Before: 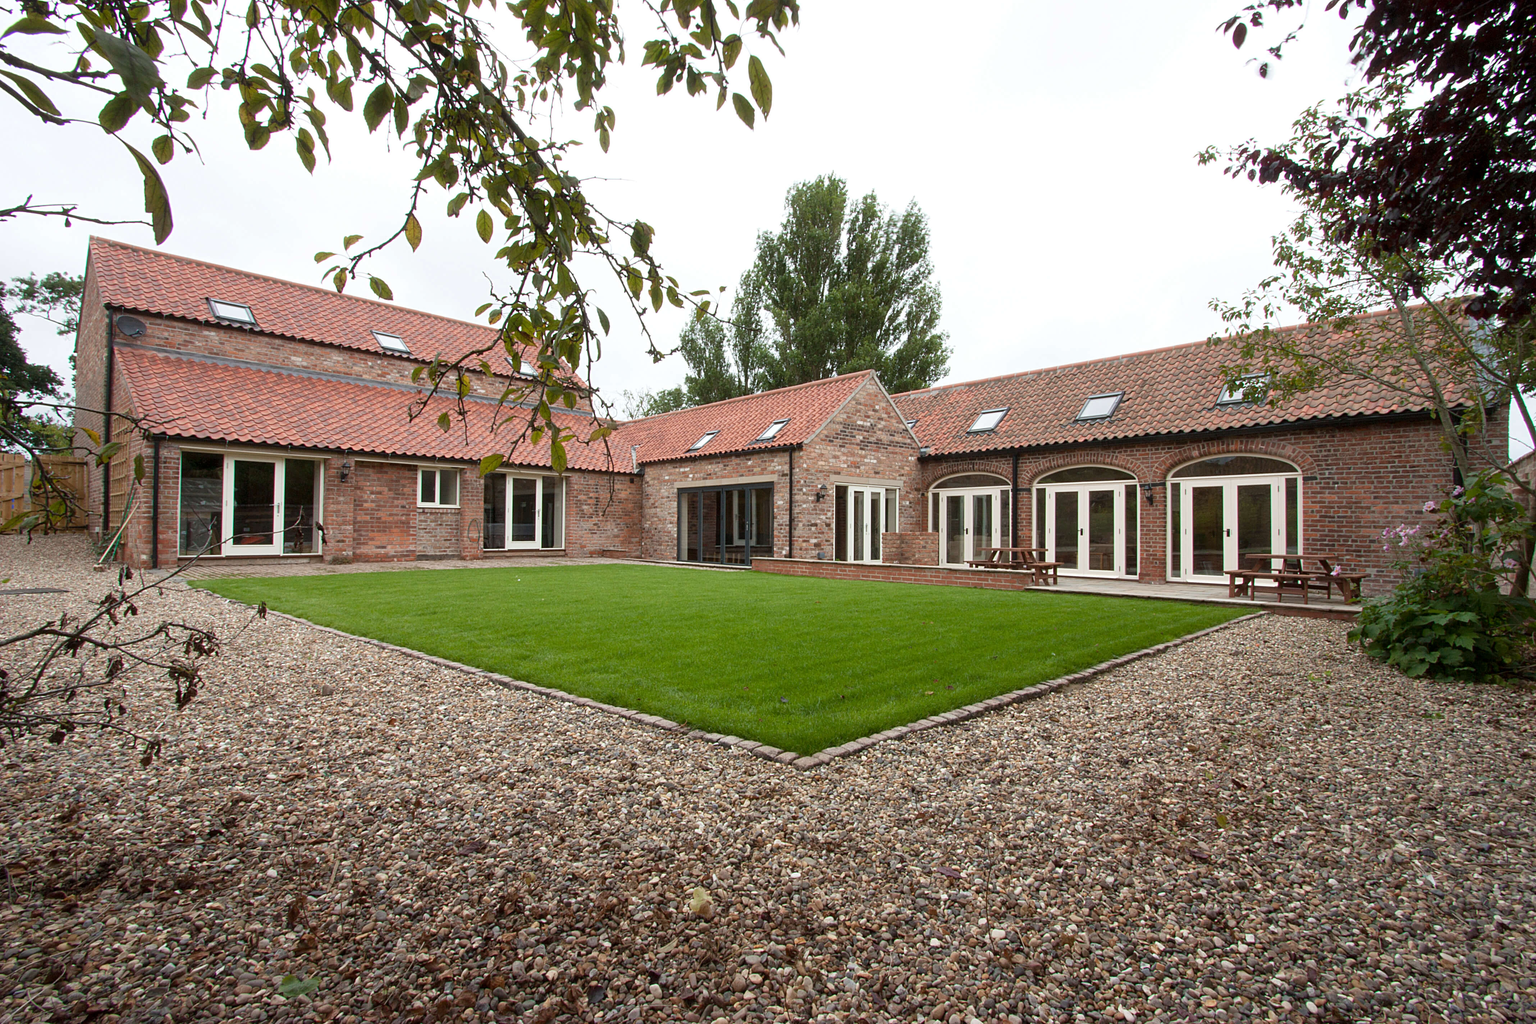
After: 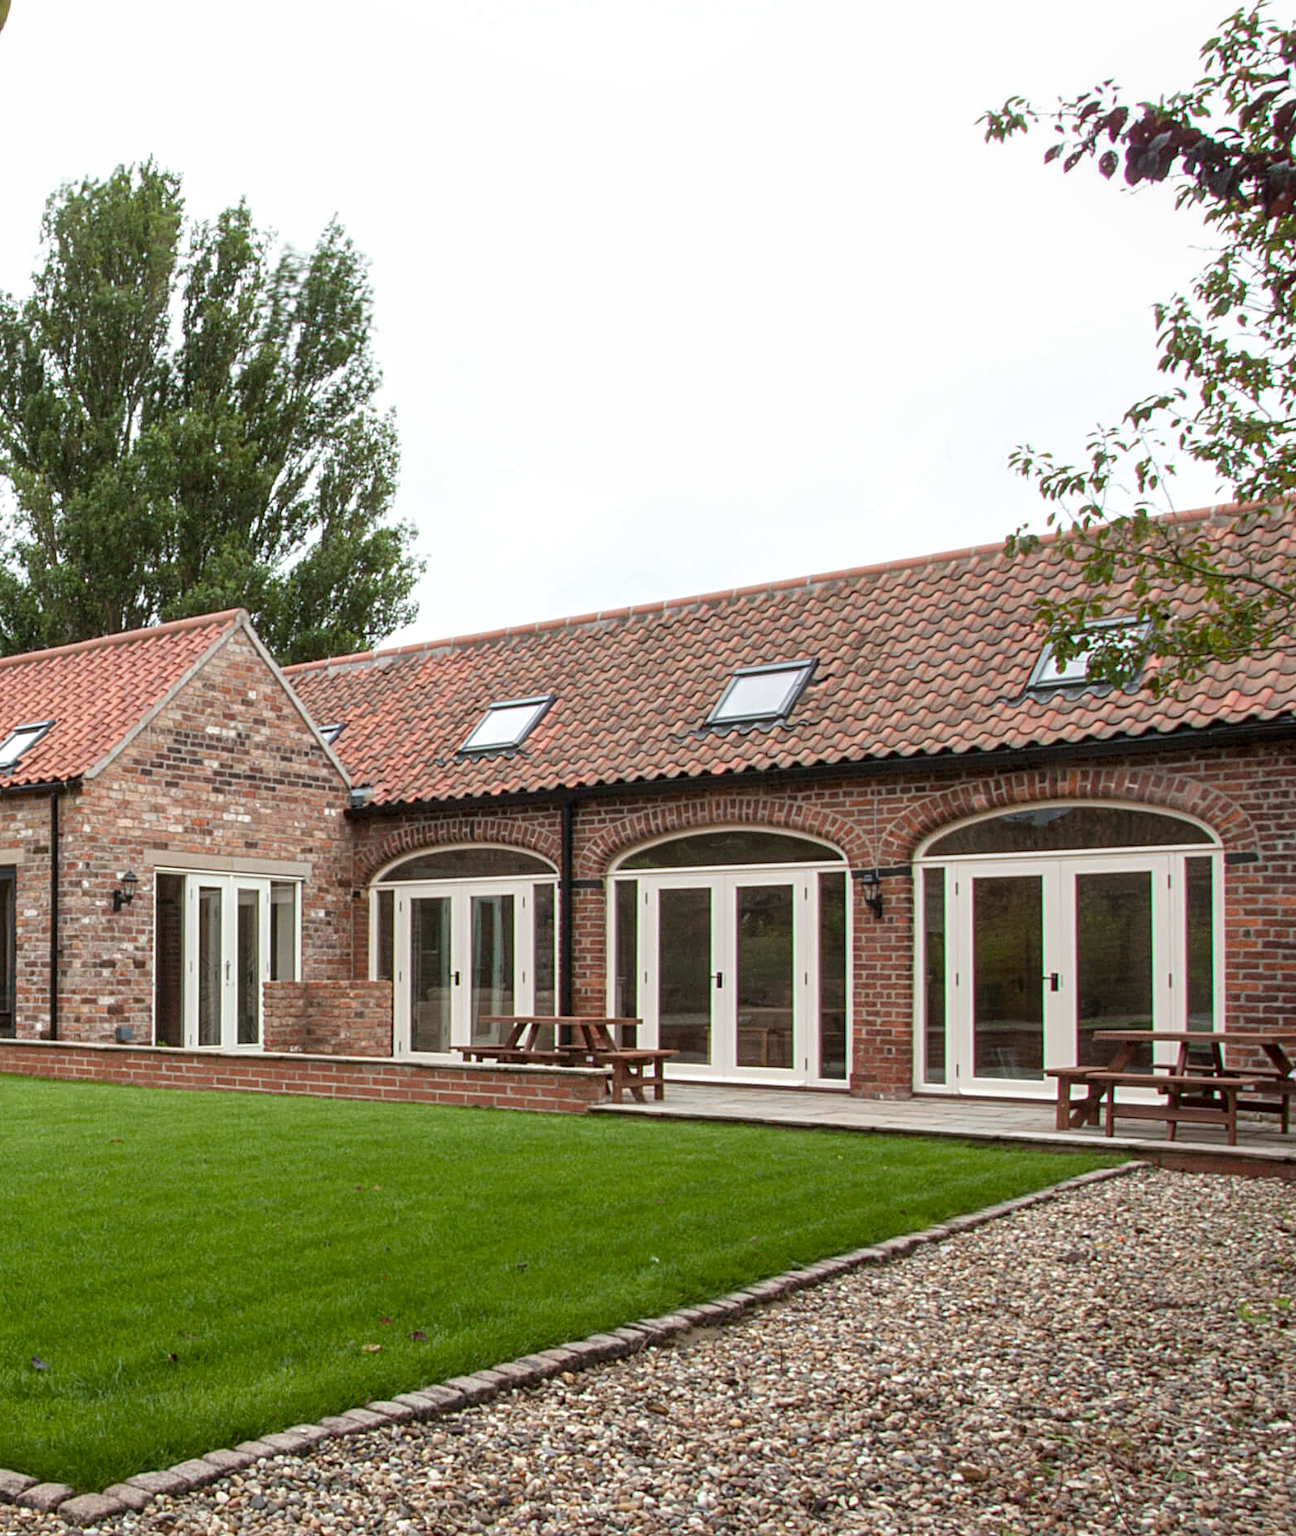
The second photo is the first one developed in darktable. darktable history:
local contrast: on, module defaults
crop and rotate: left 49.936%, top 10.094%, right 13.136%, bottom 24.256%
